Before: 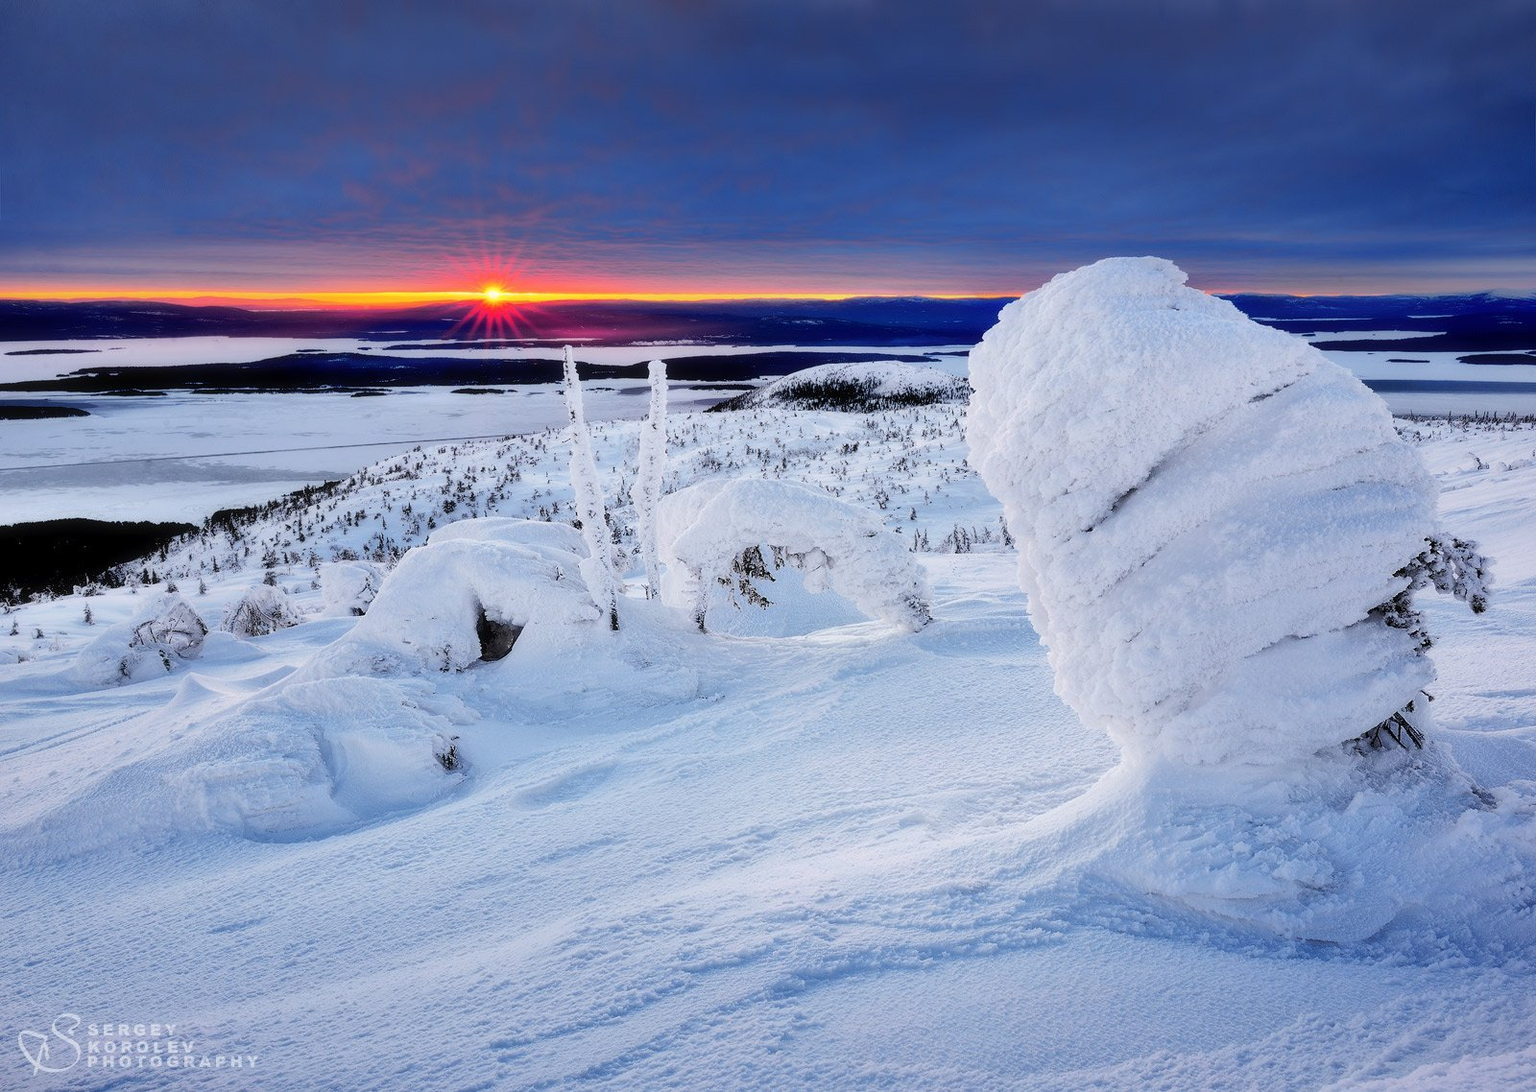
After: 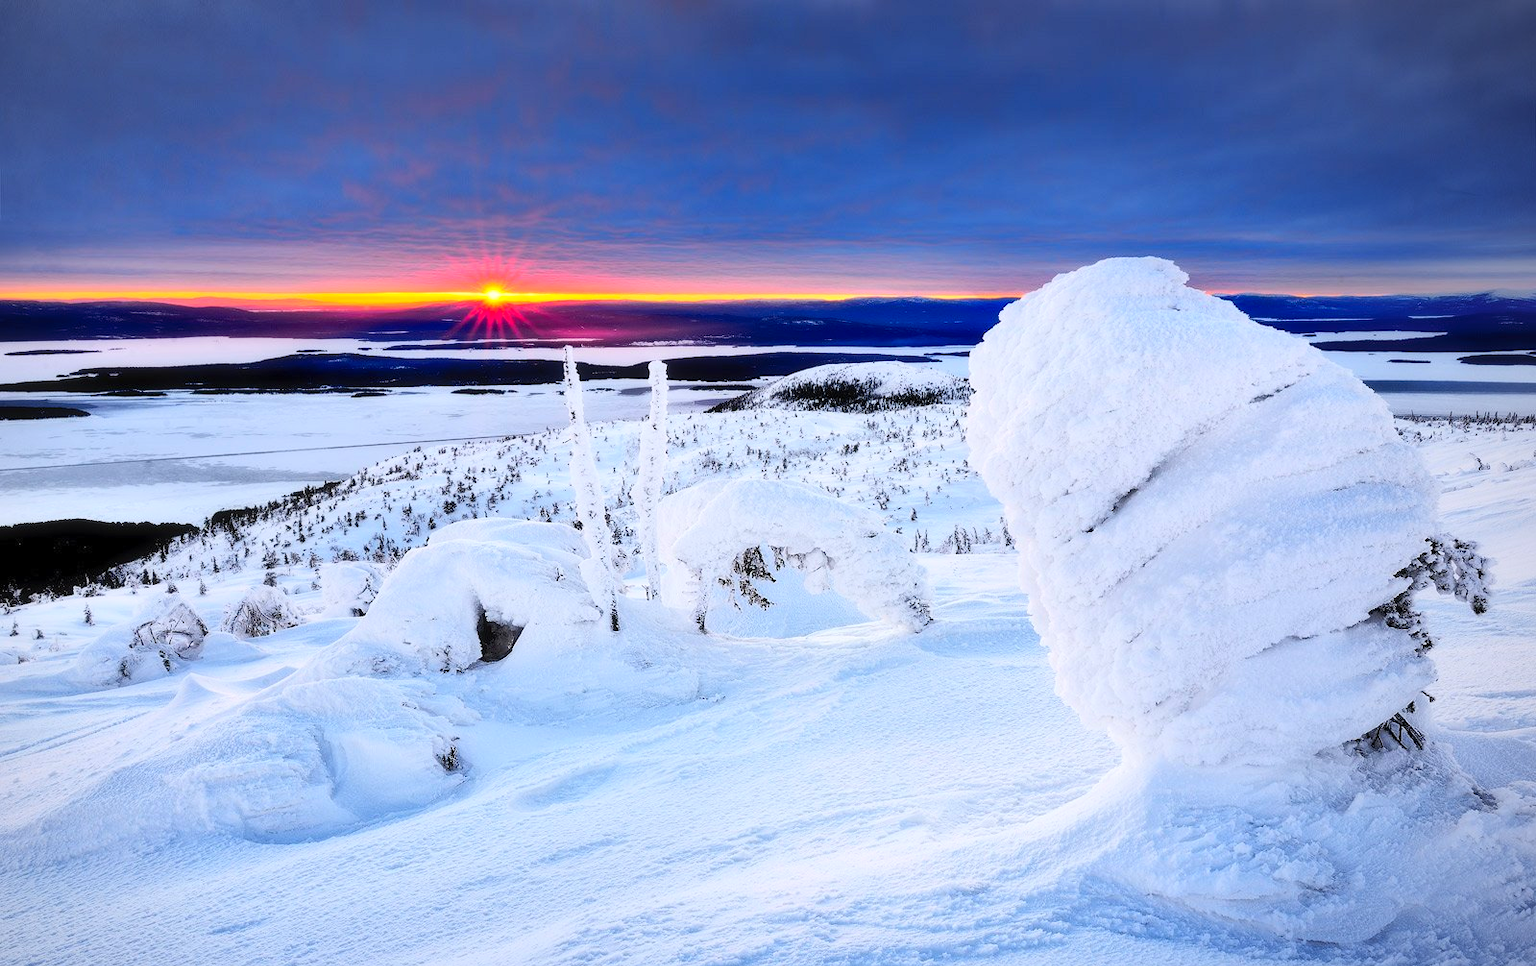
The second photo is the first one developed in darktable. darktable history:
crop and rotate: top 0%, bottom 11.567%
contrast brightness saturation: contrast 0.202, brightness 0.163, saturation 0.217
vignetting: fall-off radius 82.12%, center (-0.079, 0.059)
levels: levels [0, 0.492, 0.984]
